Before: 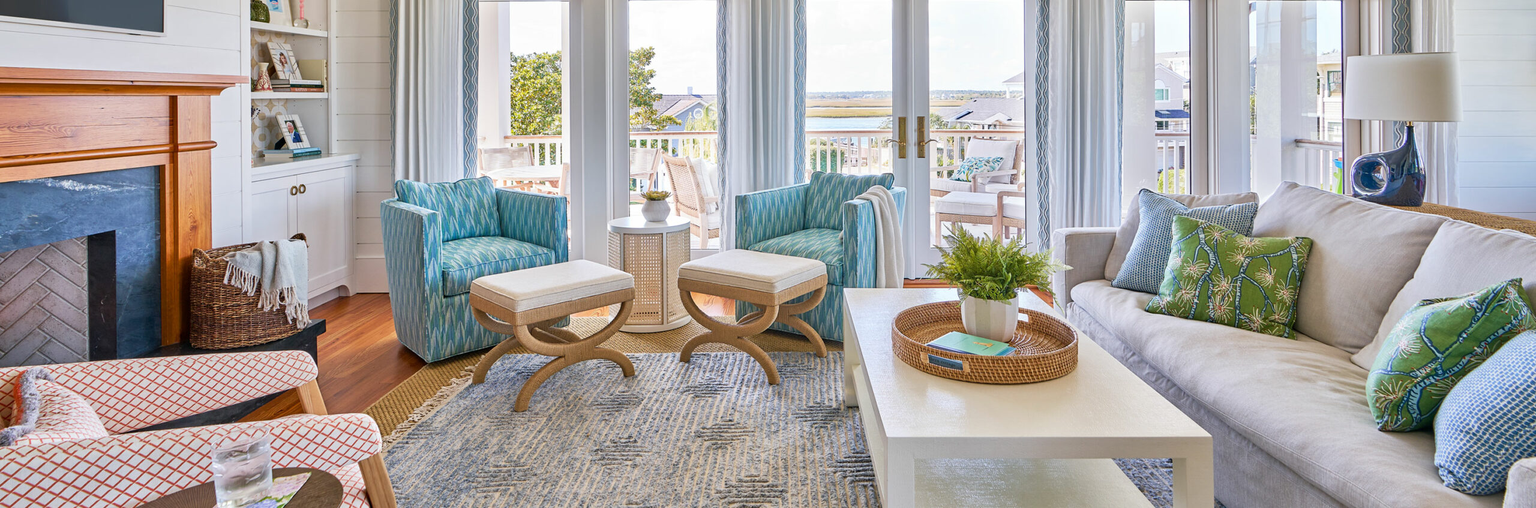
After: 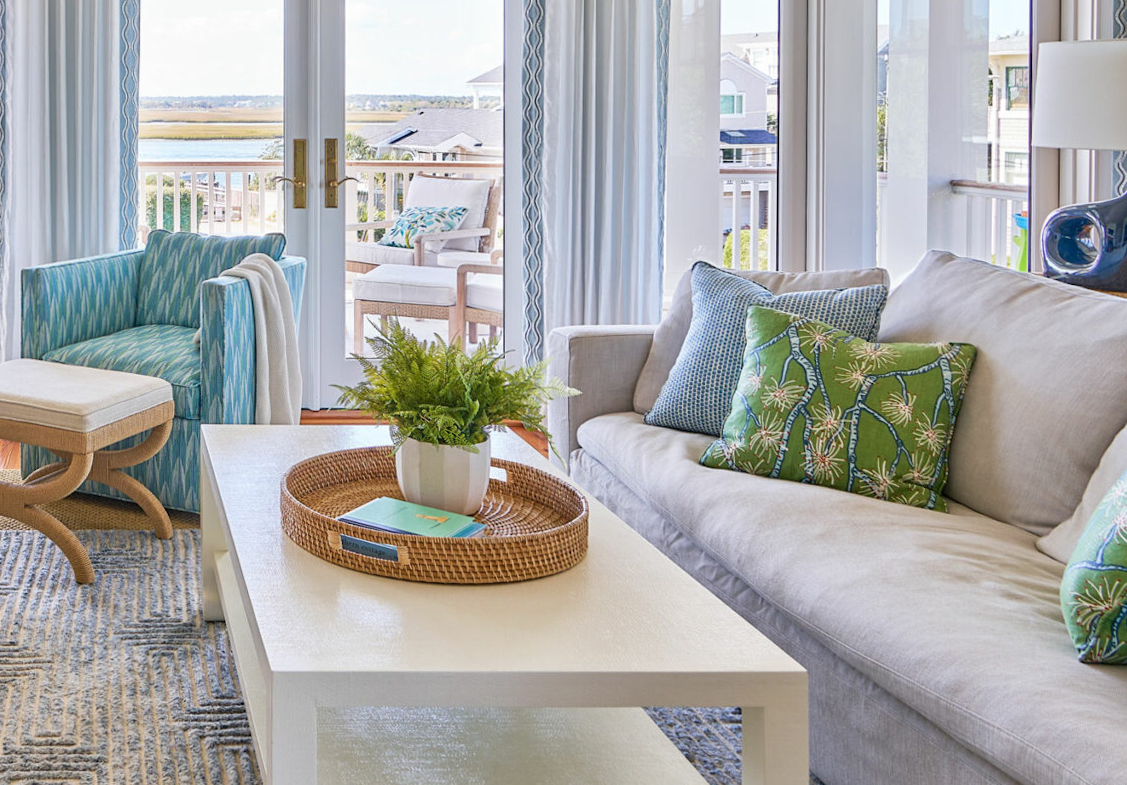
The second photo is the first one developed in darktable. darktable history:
crop: left 47.628%, top 6.643%, right 7.874%
rotate and perspective: rotation 0.174°, lens shift (vertical) 0.013, lens shift (horizontal) 0.019, shear 0.001, automatic cropping original format, crop left 0.007, crop right 0.991, crop top 0.016, crop bottom 0.997
color balance rgb: global vibrance 1%, saturation formula JzAzBz (2021)
